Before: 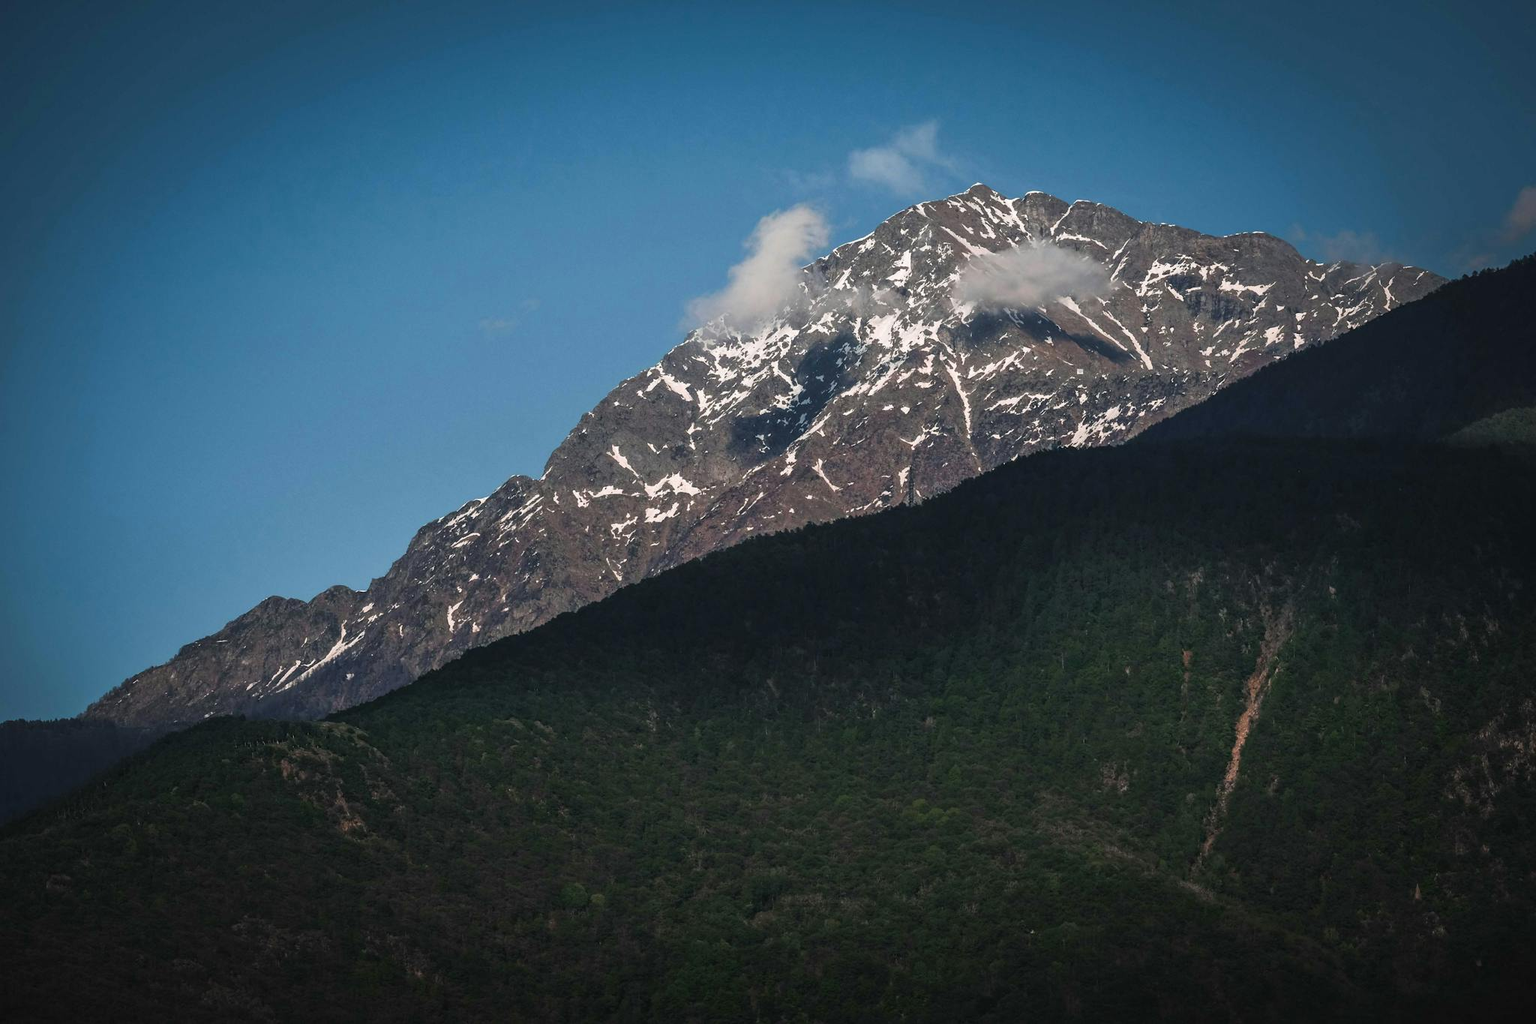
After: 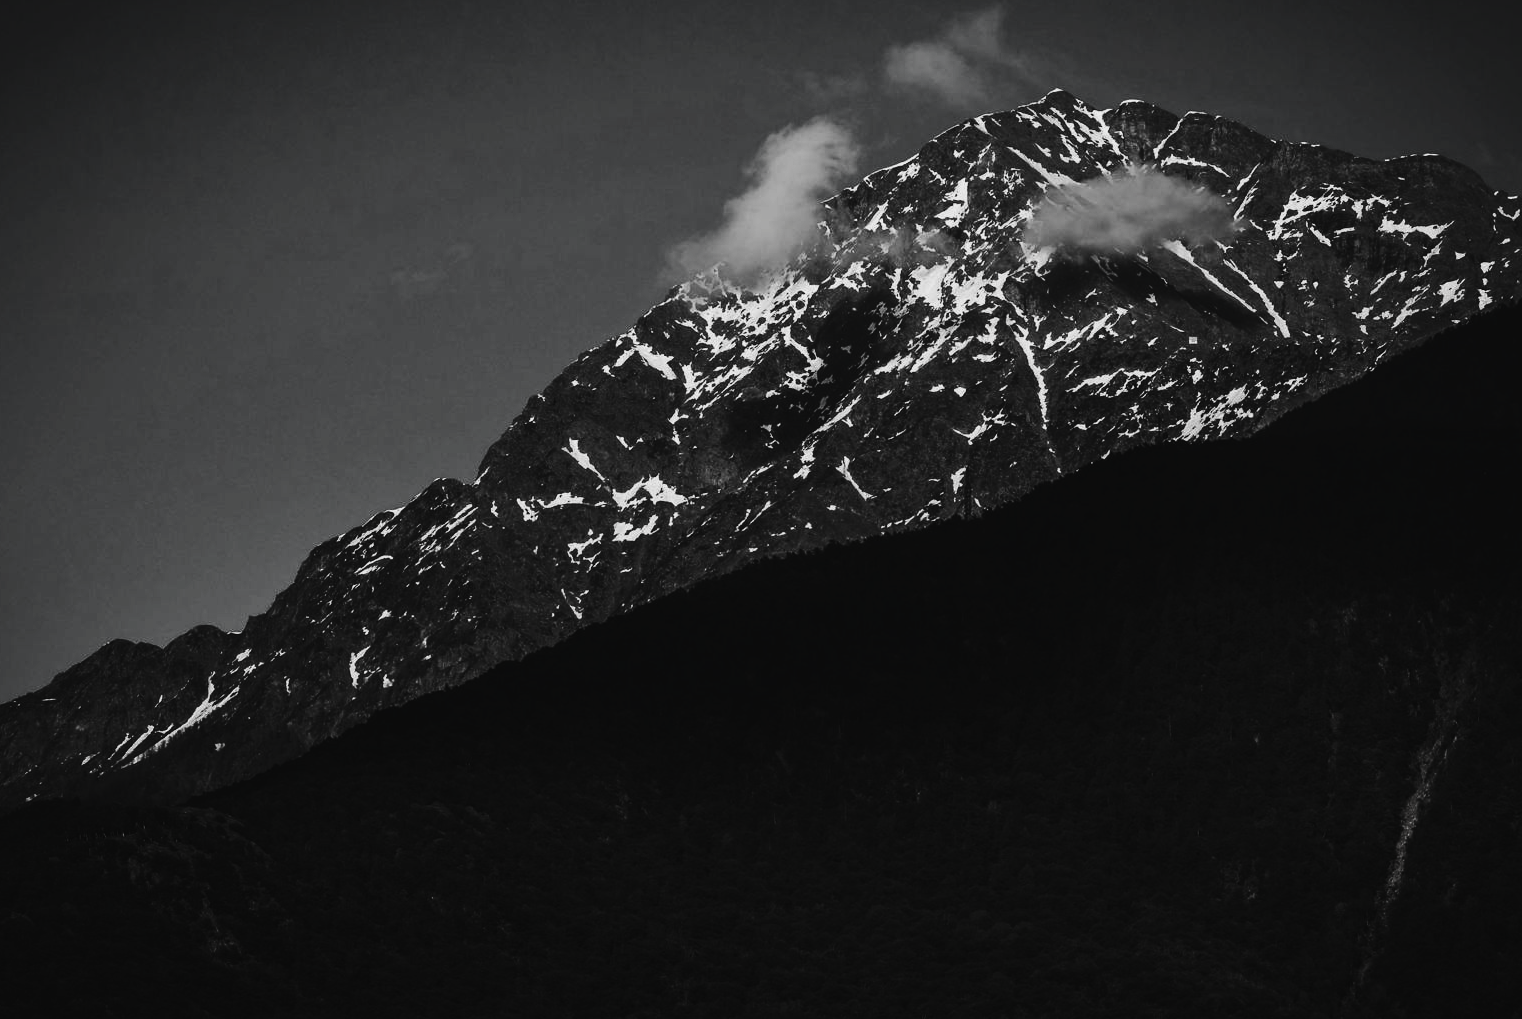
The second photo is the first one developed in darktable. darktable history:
tone curve: curves: ch0 [(0, 0.026) (0.104, 0.1) (0.233, 0.262) (0.398, 0.507) (0.498, 0.621) (0.65, 0.757) (0.835, 0.883) (1, 0.961)]; ch1 [(0, 0) (0.346, 0.307) (0.408, 0.369) (0.453, 0.457) (0.482, 0.476) (0.502, 0.498) (0.521, 0.507) (0.553, 0.554) (0.638, 0.646) (0.693, 0.727) (1, 1)]; ch2 [(0, 0) (0.366, 0.337) (0.434, 0.46) (0.485, 0.494) (0.5, 0.494) (0.511, 0.508) (0.537, 0.55) (0.579, 0.599) (0.663, 0.67) (1, 1)], preserve colors none
crop and rotate: left 12.072%, top 11.41%, right 13.593%, bottom 13.886%
contrast brightness saturation: contrast -0.036, brightness -0.596, saturation -0.982
